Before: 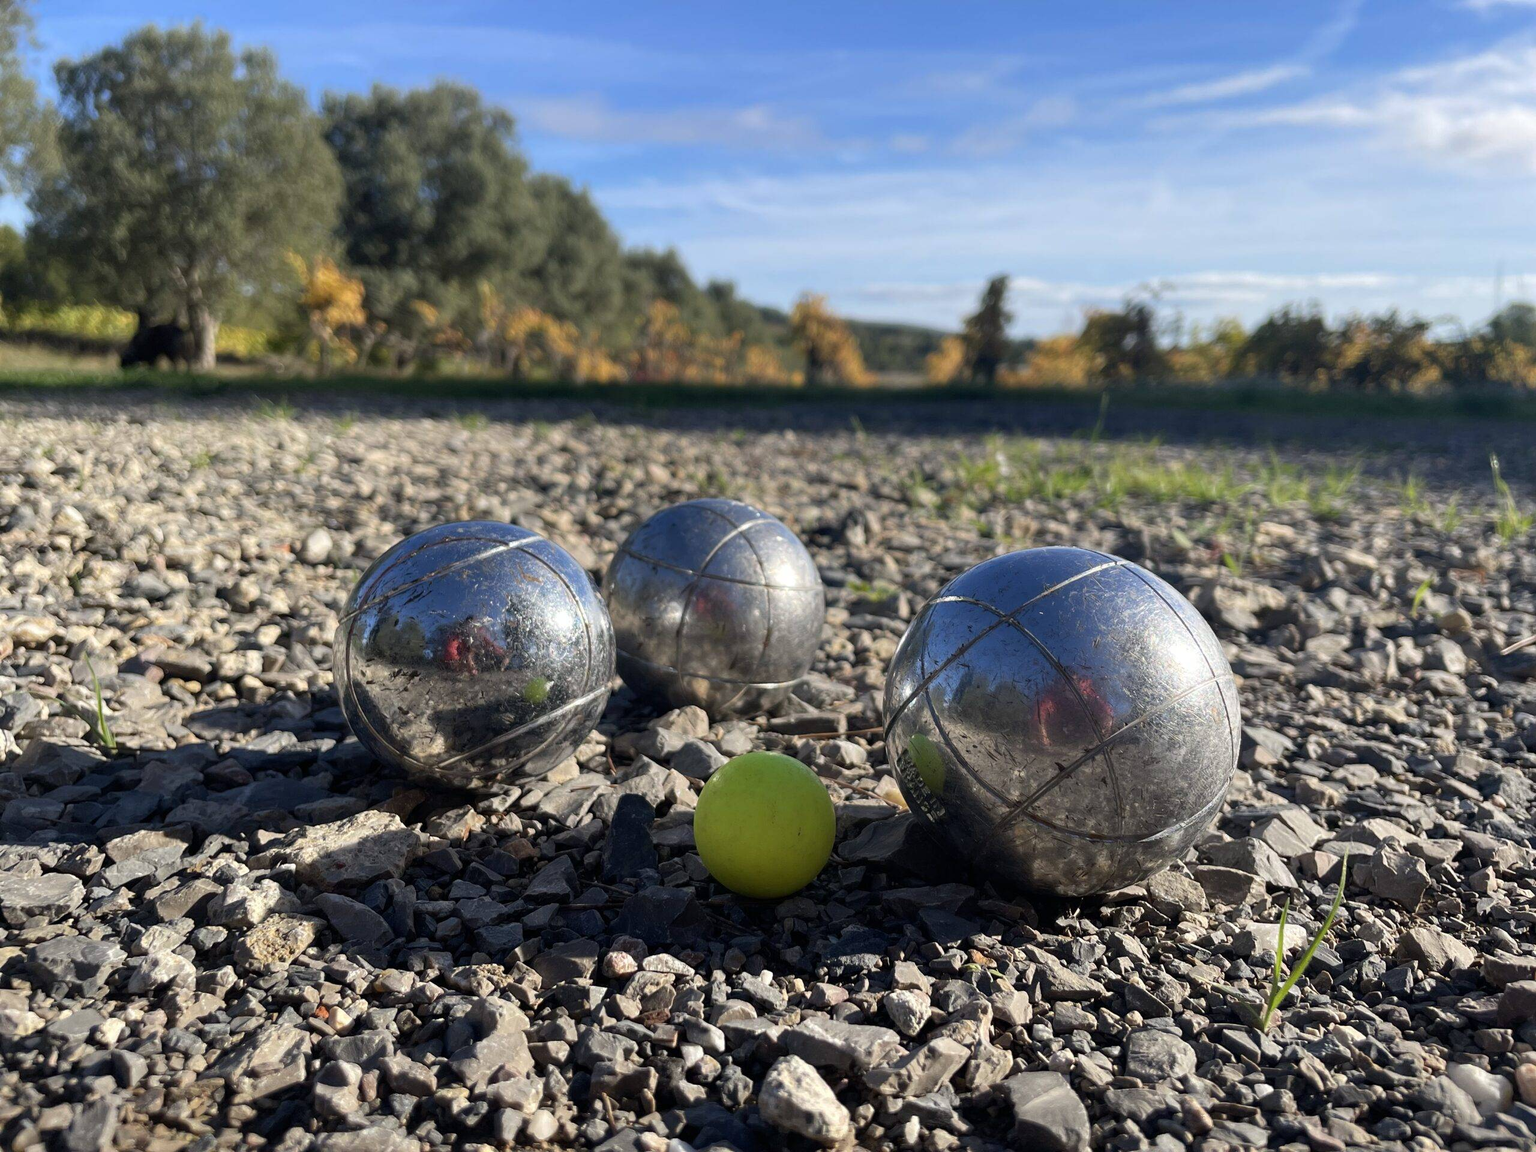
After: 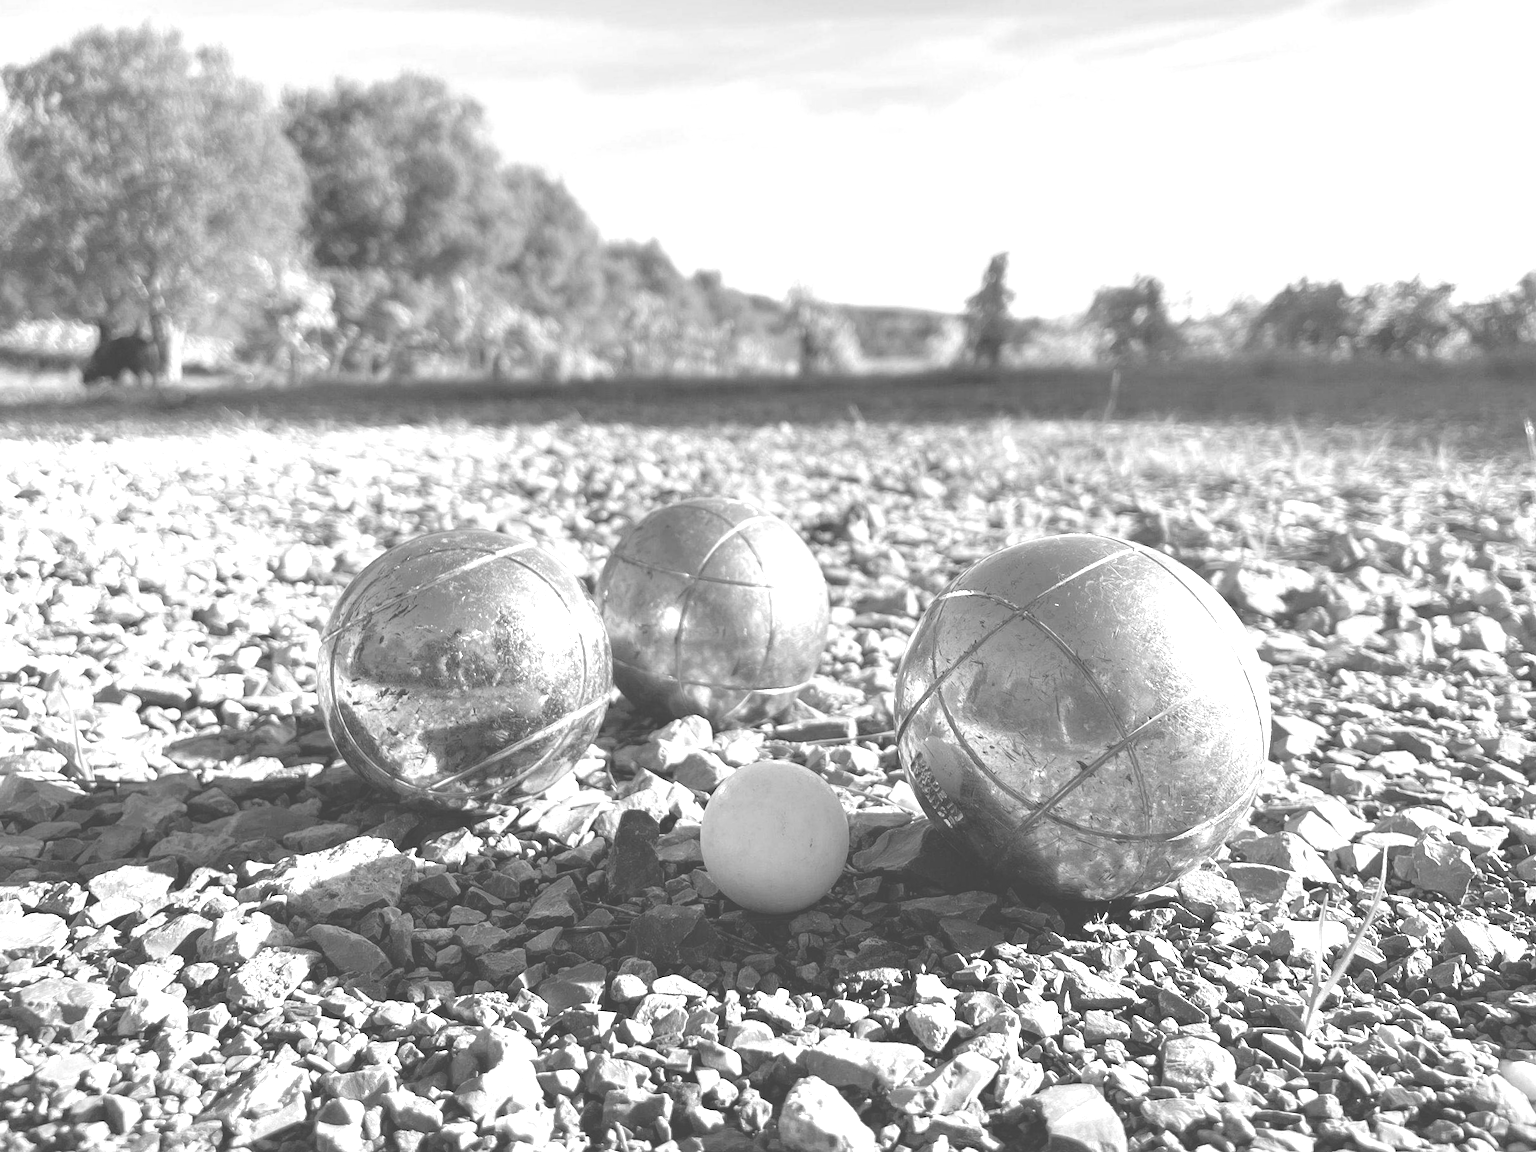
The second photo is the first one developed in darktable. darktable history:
colorize: hue 34.49°, saturation 35.33%, source mix 100%, version 1
rotate and perspective: rotation -2.12°, lens shift (vertical) 0.009, lens shift (horizontal) -0.008, automatic cropping original format, crop left 0.036, crop right 0.964, crop top 0.05, crop bottom 0.959
exposure: exposure 0.4 EV, compensate highlight preservation false
monochrome: a 73.58, b 64.21
color balance rgb: perceptual saturation grading › global saturation 30%, global vibrance 20%
